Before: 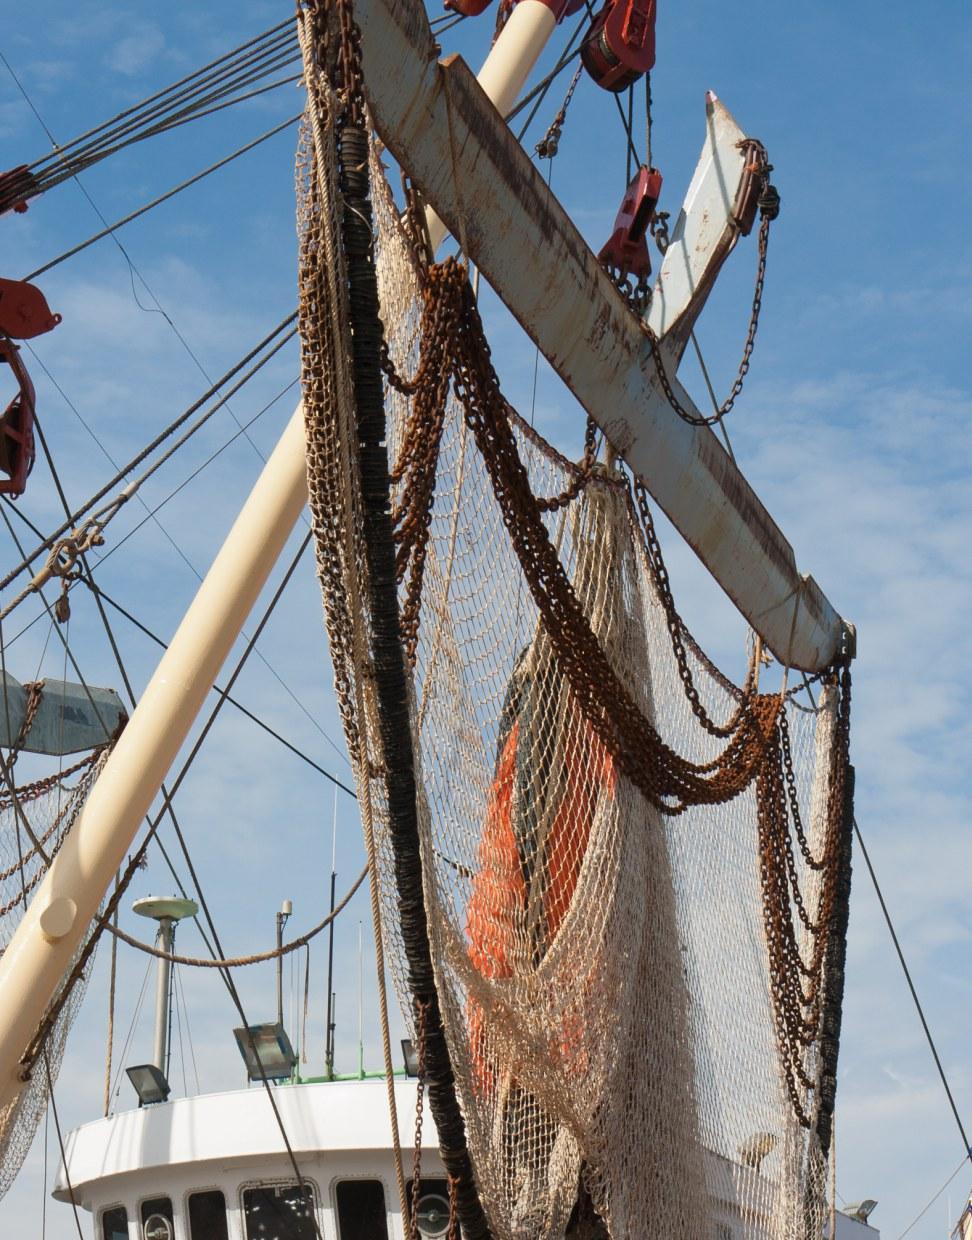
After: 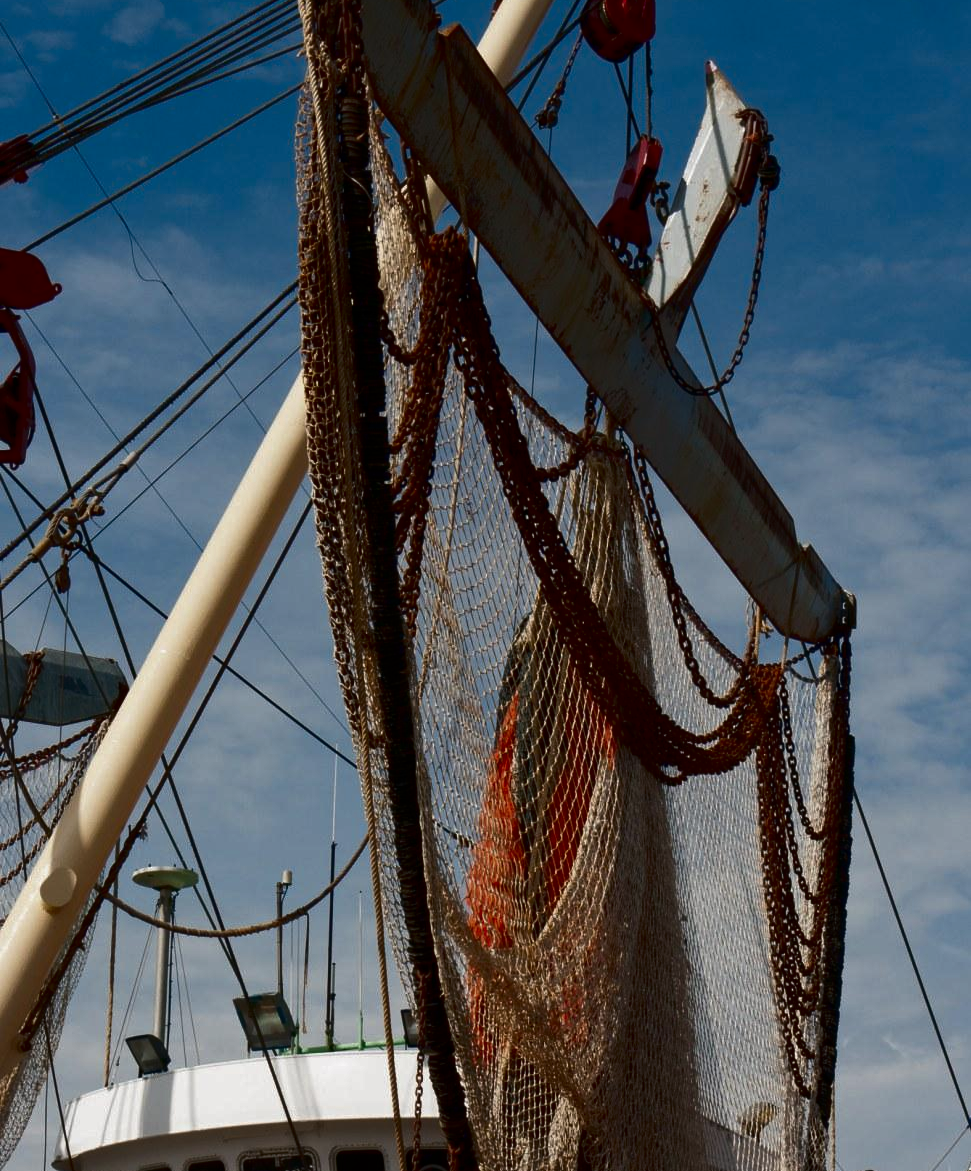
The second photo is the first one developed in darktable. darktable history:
contrast brightness saturation: brightness -0.52
crop and rotate: top 2.479%, bottom 3.018%
